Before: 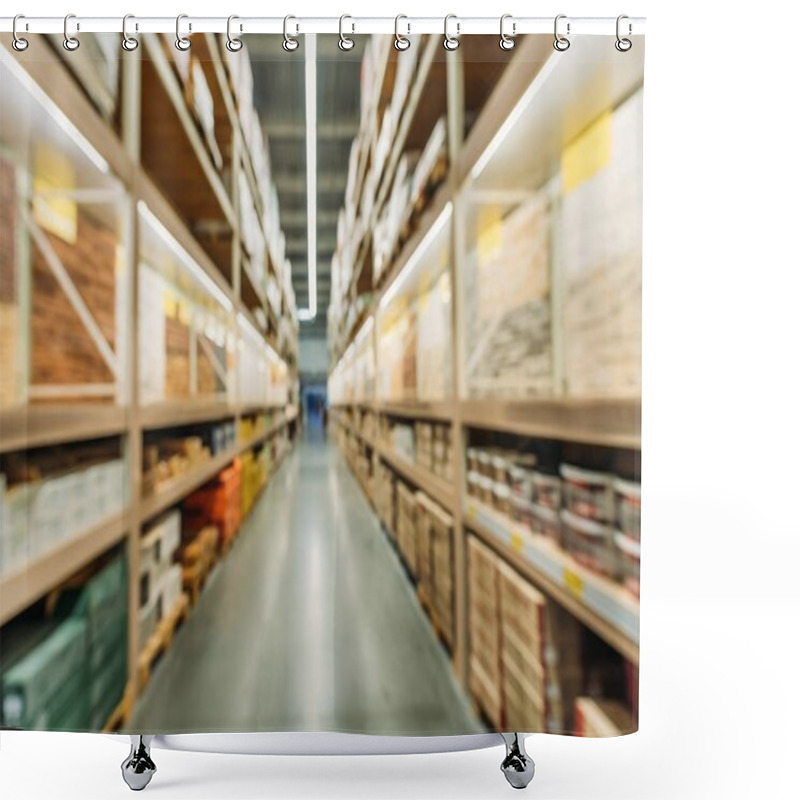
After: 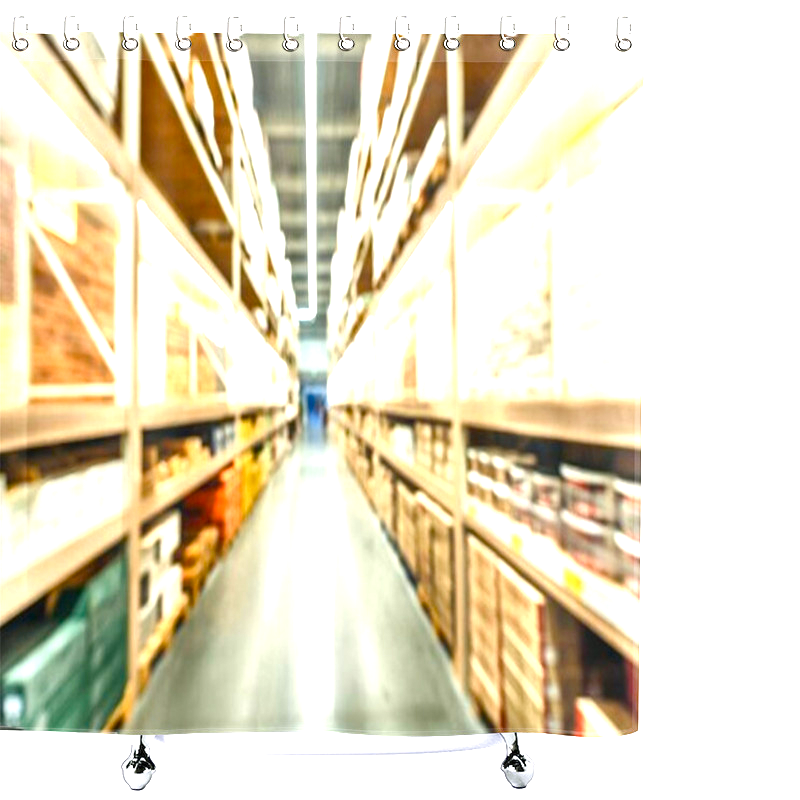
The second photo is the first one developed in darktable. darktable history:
exposure: black level correction 0, exposure 1.1 EV, compensate highlight preservation false
tone equalizer: on, module defaults
color balance rgb: shadows lift › chroma 2.037%, shadows lift › hue 247.93°, linear chroma grading › global chroma 16.602%, perceptual saturation grading › global saturation 0.018%, perceptual saturation grading › highlights -18.87%, perceptual saturation grading › mid-tones 6.626%, perceptual saturation grading › shadows 27.128%, perceptual brilliance grading › global brilliance 12.291%
